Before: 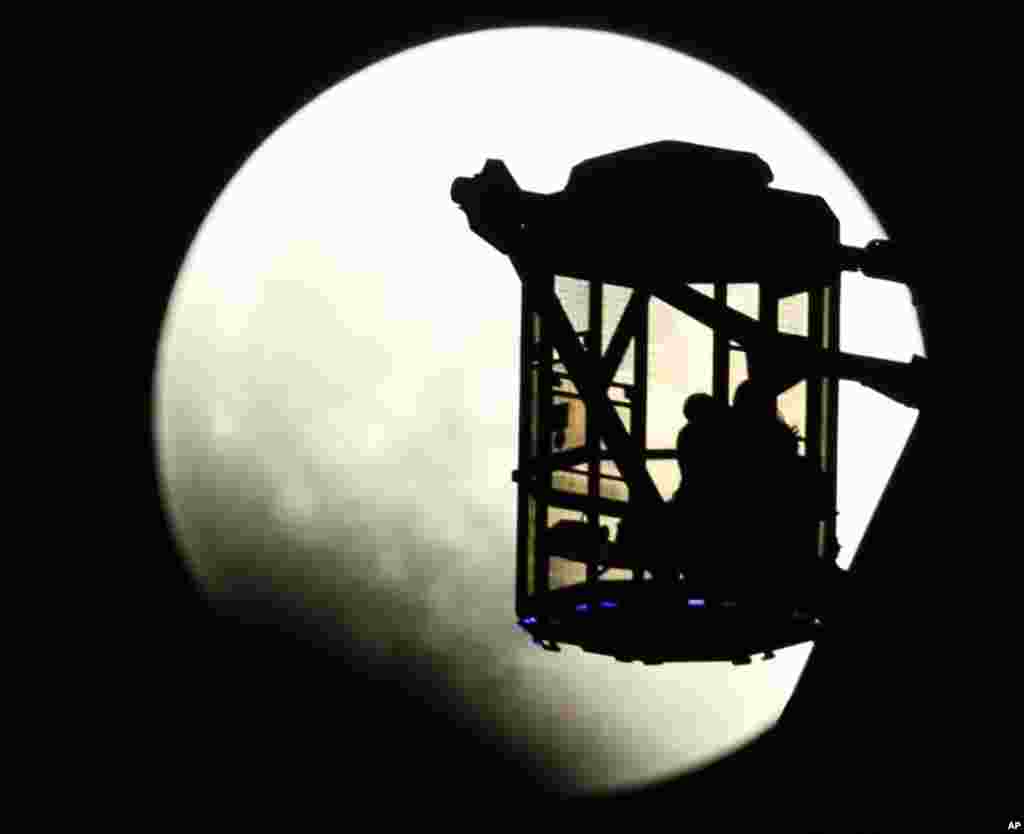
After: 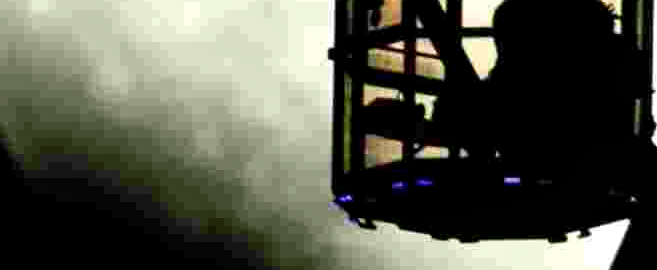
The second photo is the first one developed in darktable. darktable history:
crop: left 18.05%, top 50.707%, right 17.694%, bottom 16.845%
local contrast: highlights 102%, shadows 98%, detail 119%, midtone range 0.2
base curve: curves: ch0 [(0, 0) (0.989, 0.992)]
